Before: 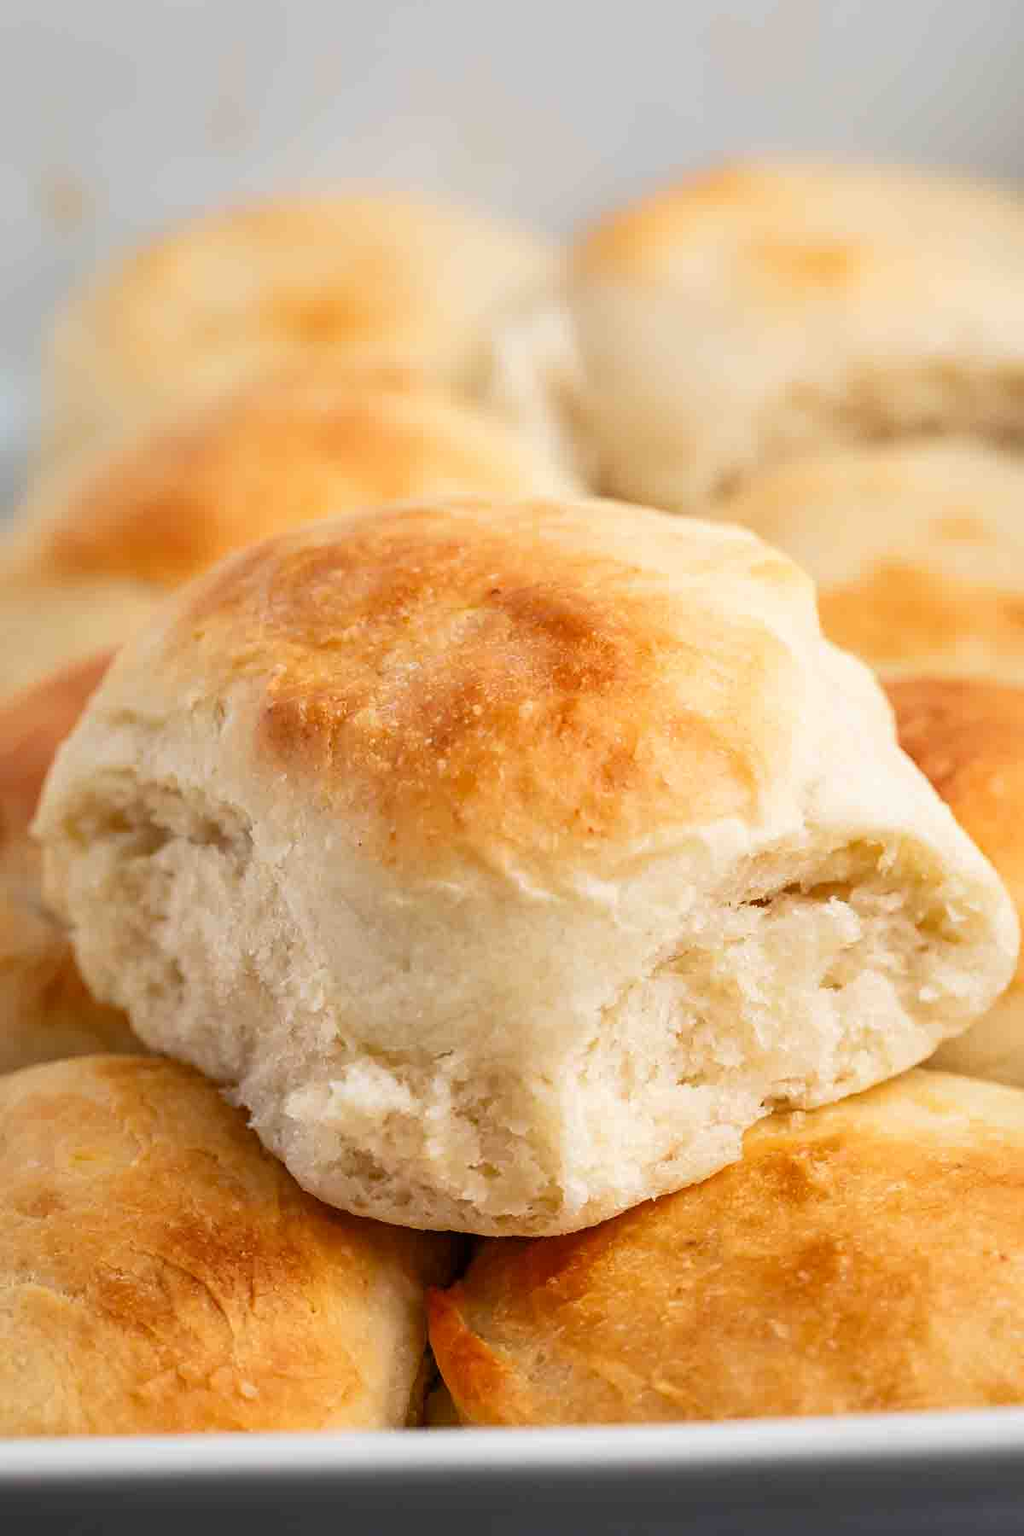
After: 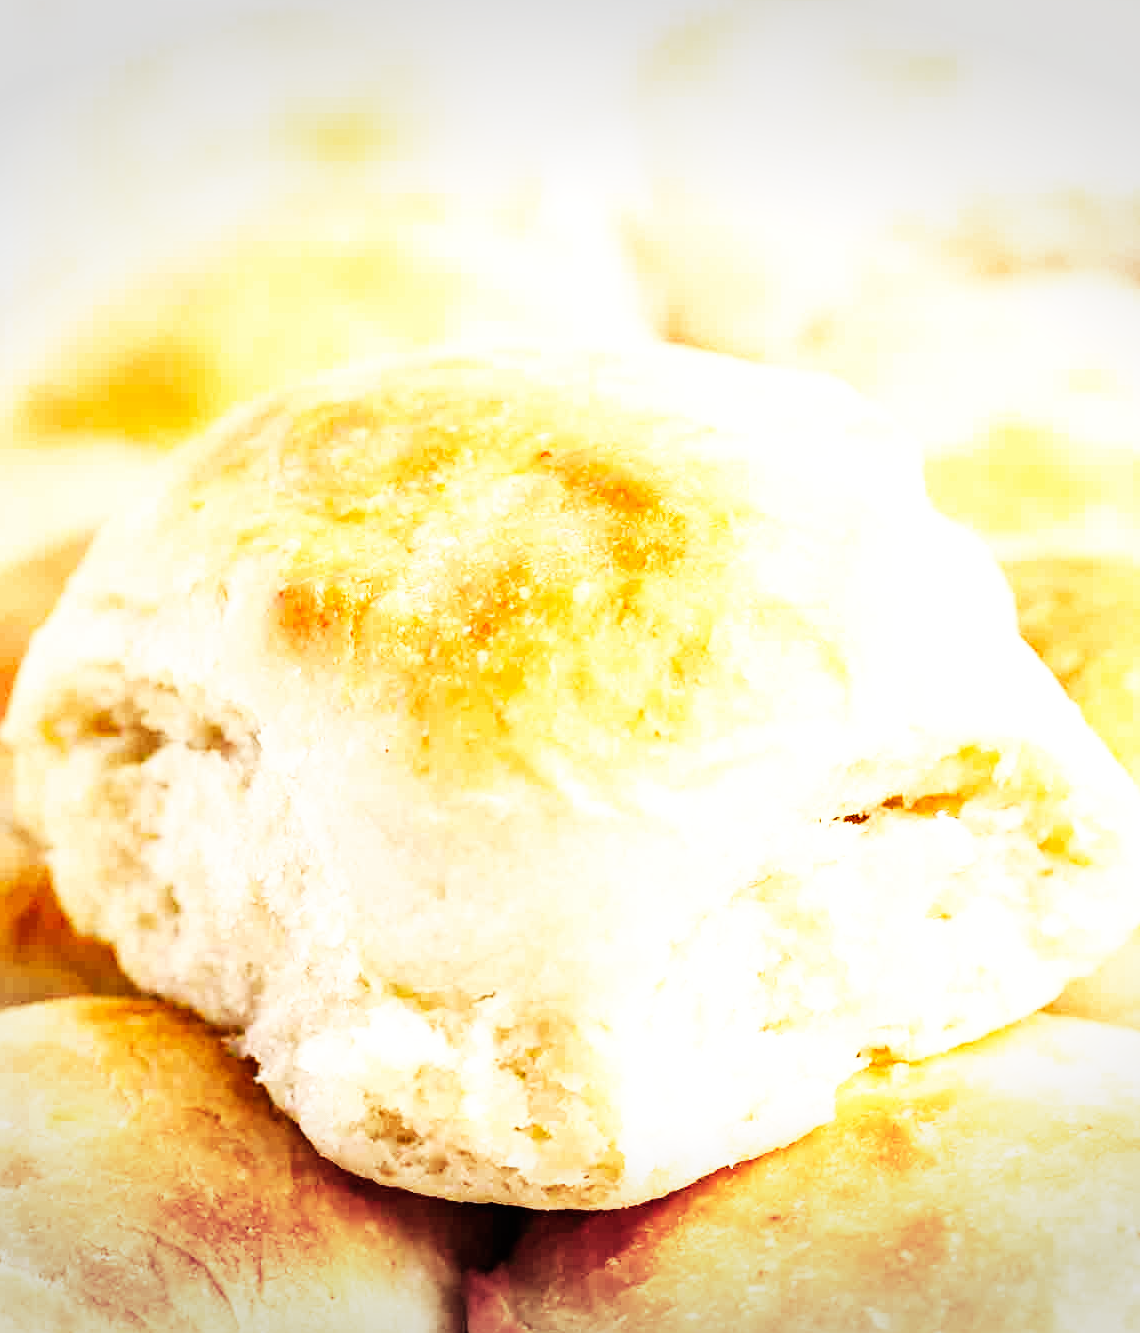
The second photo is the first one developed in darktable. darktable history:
vignetting: fall-off start 100%, brightness -0.282, width/height ratio 1.31
tone equalizer: -8 EV -0.75 EV, -7 EV -0.7 EV, -6 EV -0.6 EV, -5 EV -0.4 EV, -3 EV 0.4 EV, -2 EV 0.6 EV, -1 EV 0.7 EV, +0 EV 0.75 EV, edges refinement/feathering 500, mask exposure compensation -1.57 EV, preserve details no
base curve: curves: ch0 [(0, 0) (0.007, 0.004) (0.027, 0.03) (0.046, 0.07) (0.207, 0.54) (0.442, 0.872) (0.673, 0.972) (1, 1)], preserve colors none
crop and rotate: left 2.991%, top 13.302%, right 1.981%, bottom 12.636%
